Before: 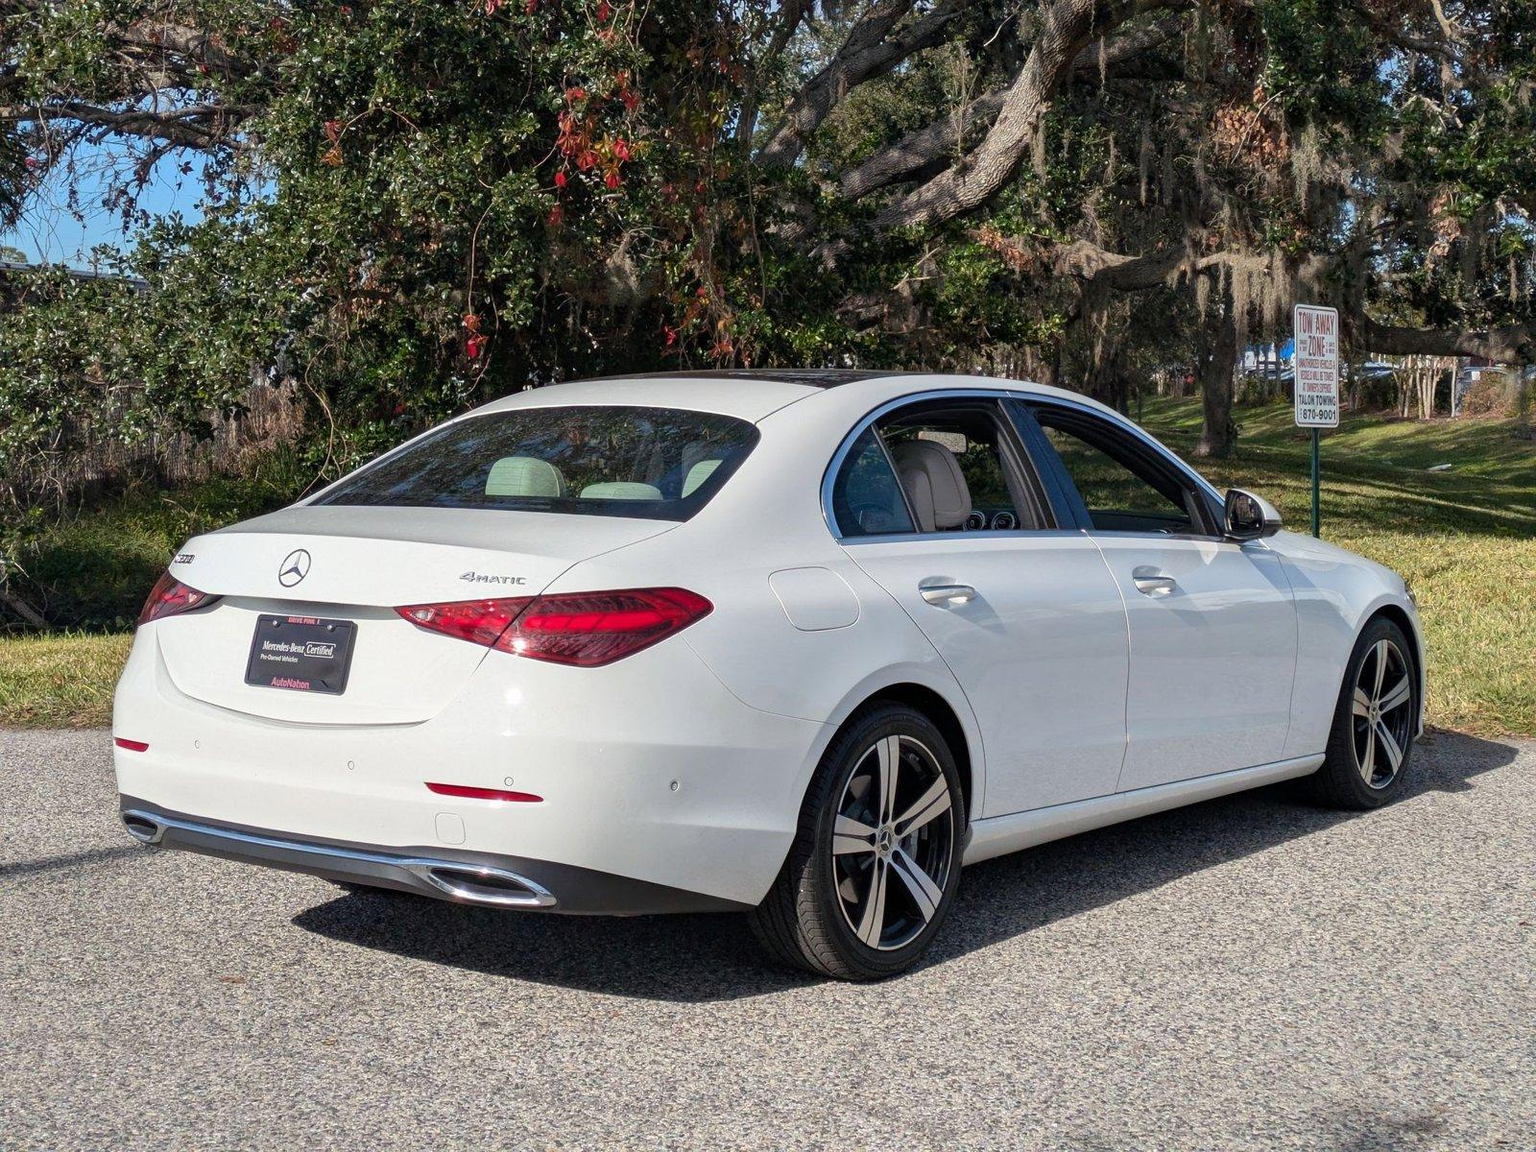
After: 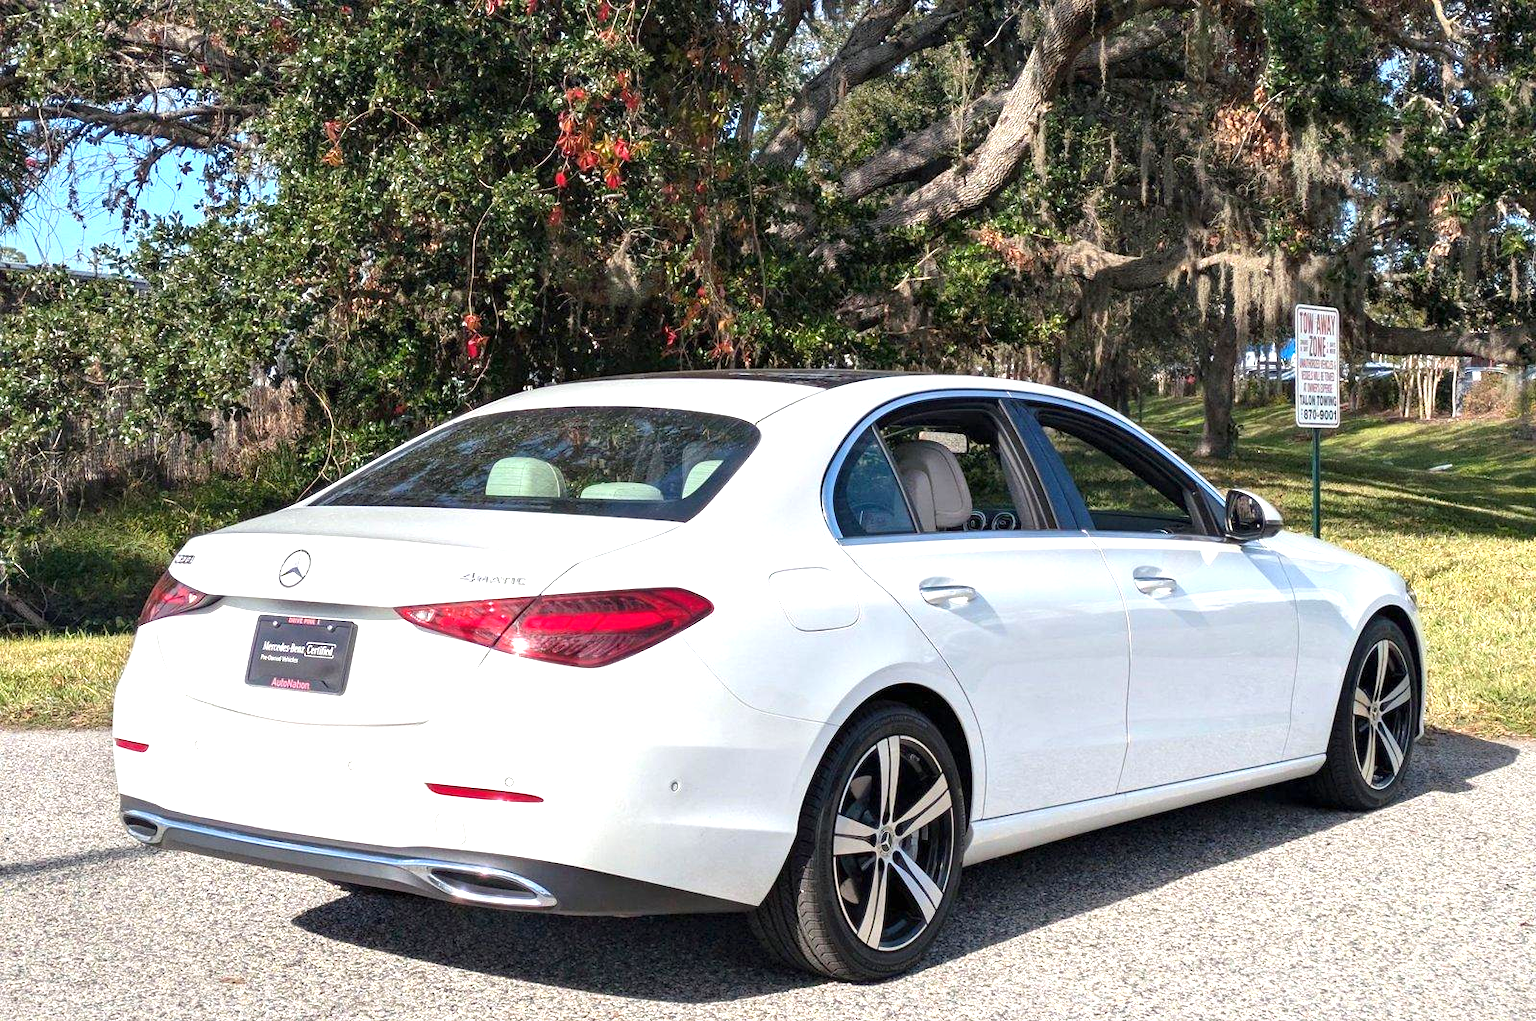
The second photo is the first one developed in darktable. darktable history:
crop and rotate: top 0%, bottom 11.39%
exposure: exposure 0.998 EV, compensate exposure bias true, compensate highlight preservation false
